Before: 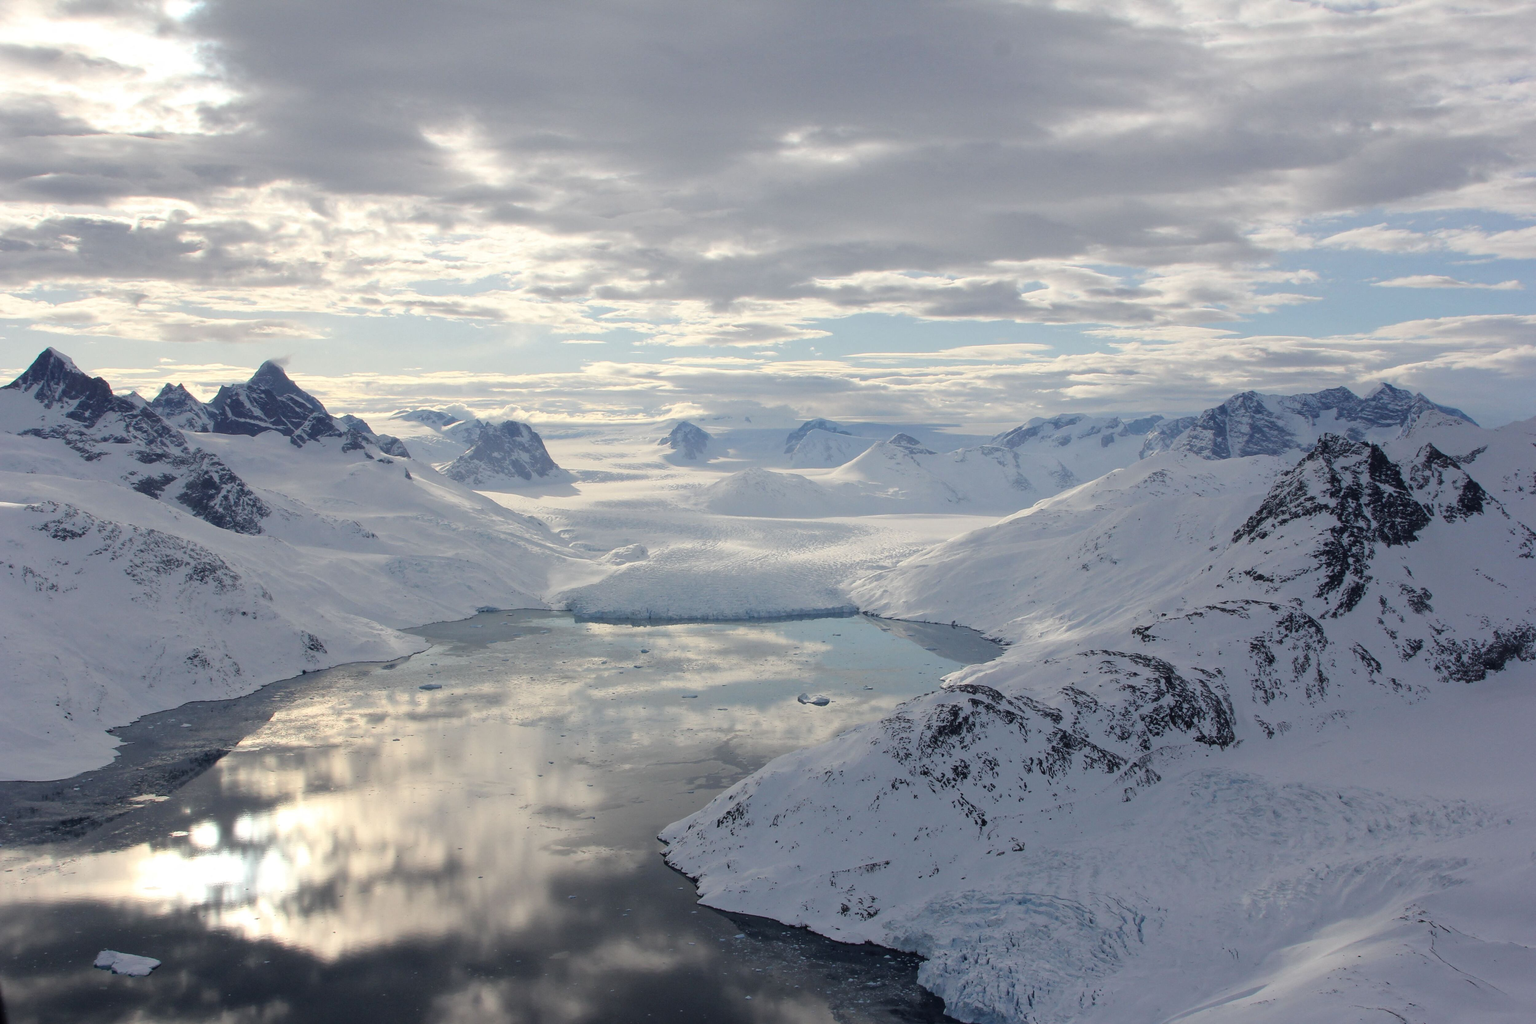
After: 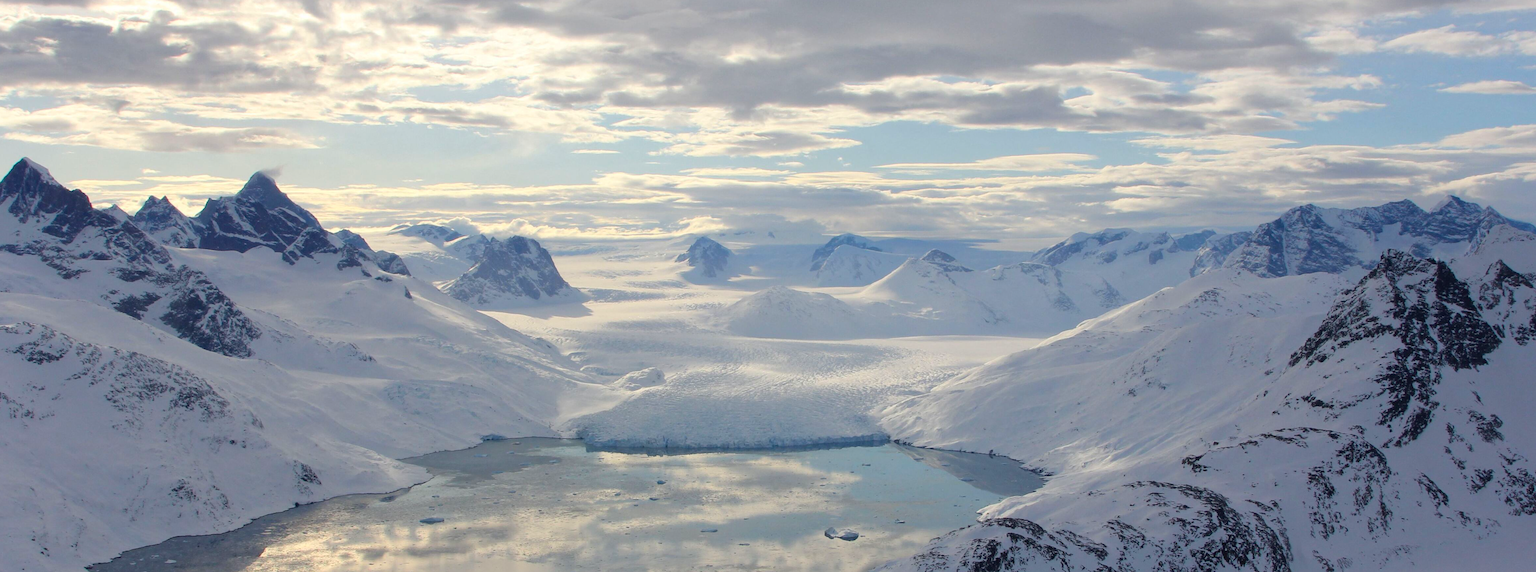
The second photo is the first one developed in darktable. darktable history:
contrast brightness saturation: brightness -0.02, saturation 0.349
crop: left 1.749%, top 19.577%, right 4.698%, bottom 28.103%
